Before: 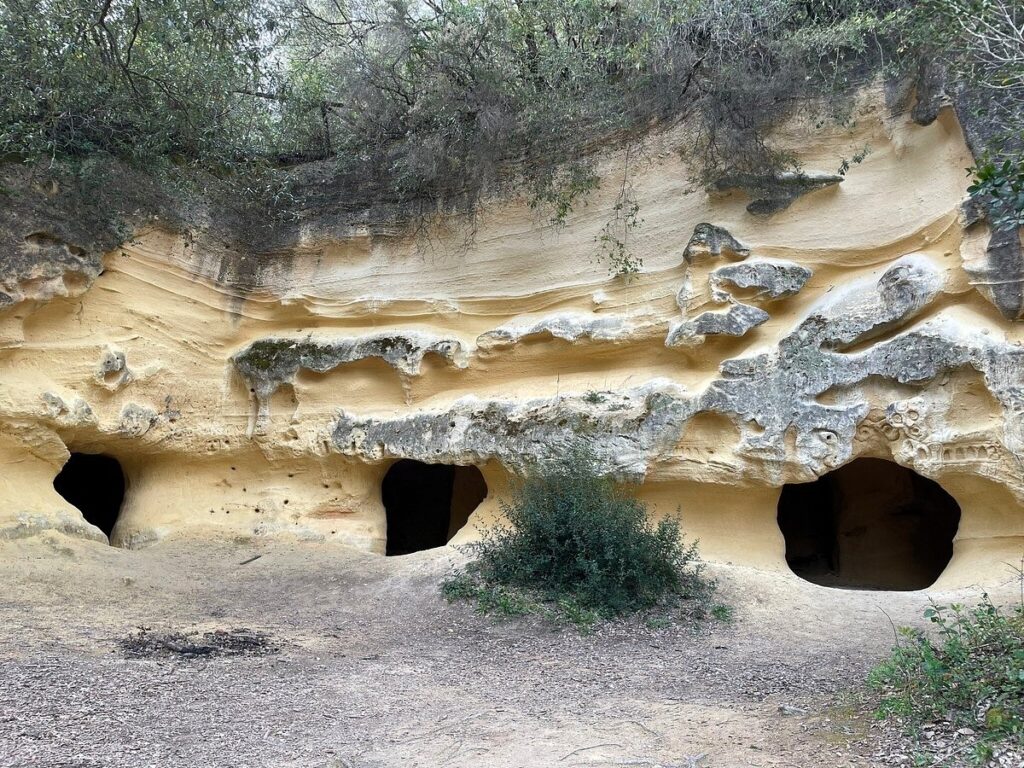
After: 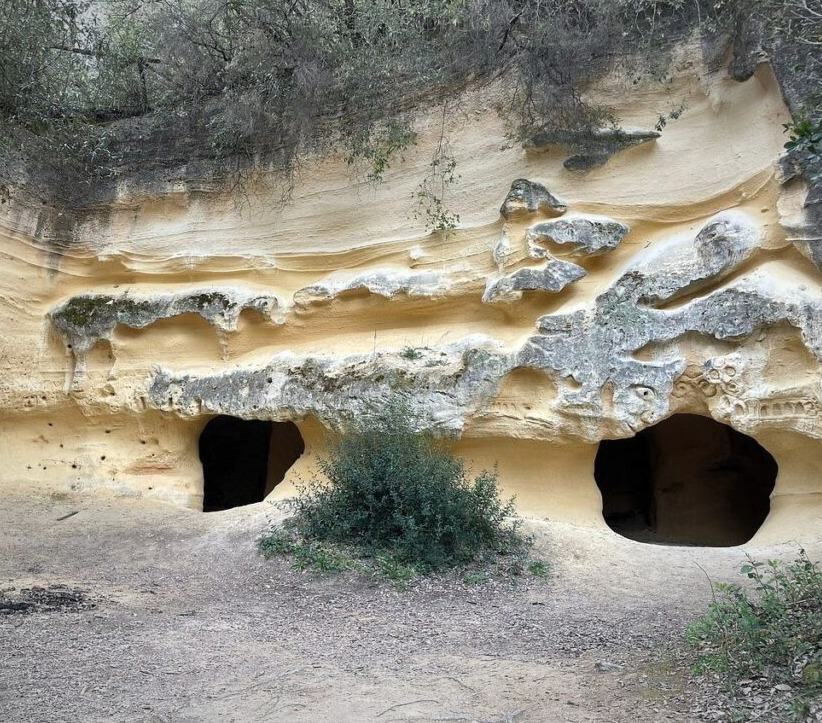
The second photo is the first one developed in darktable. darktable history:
crop and rotate: left 17.959%, top 5.771%, right 1.742%
vignetting: fall-off radius 100%, width/height ratio 1.337
contrast brightness saturation: contrast 0.05, brightness 0.06, saturation 0.01
